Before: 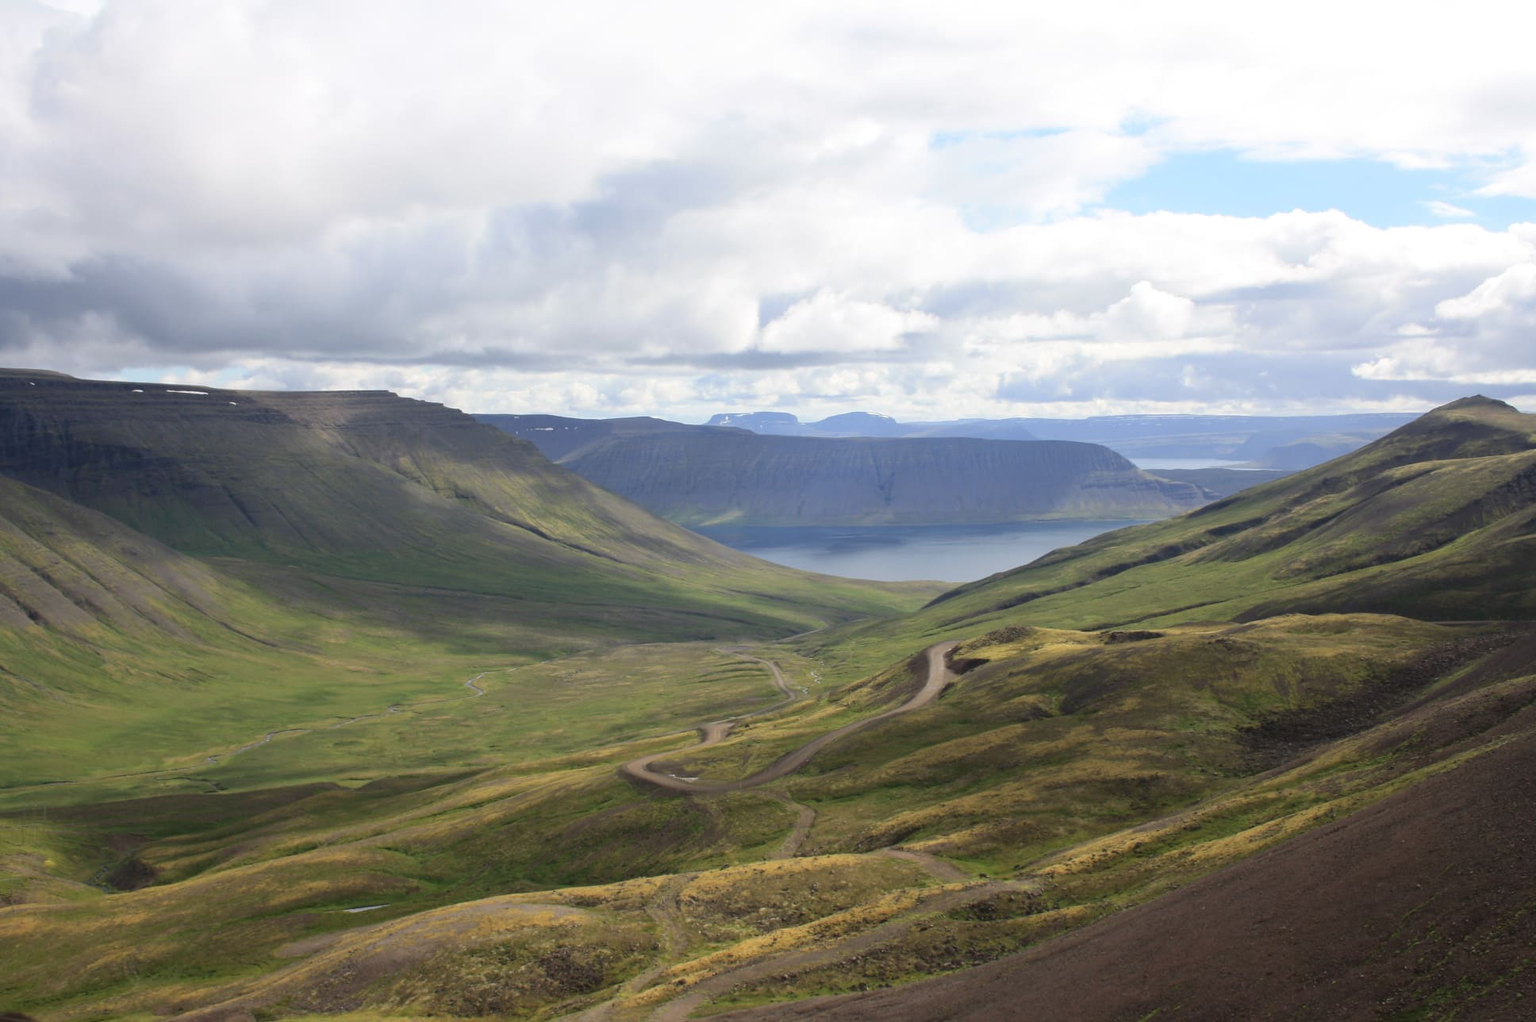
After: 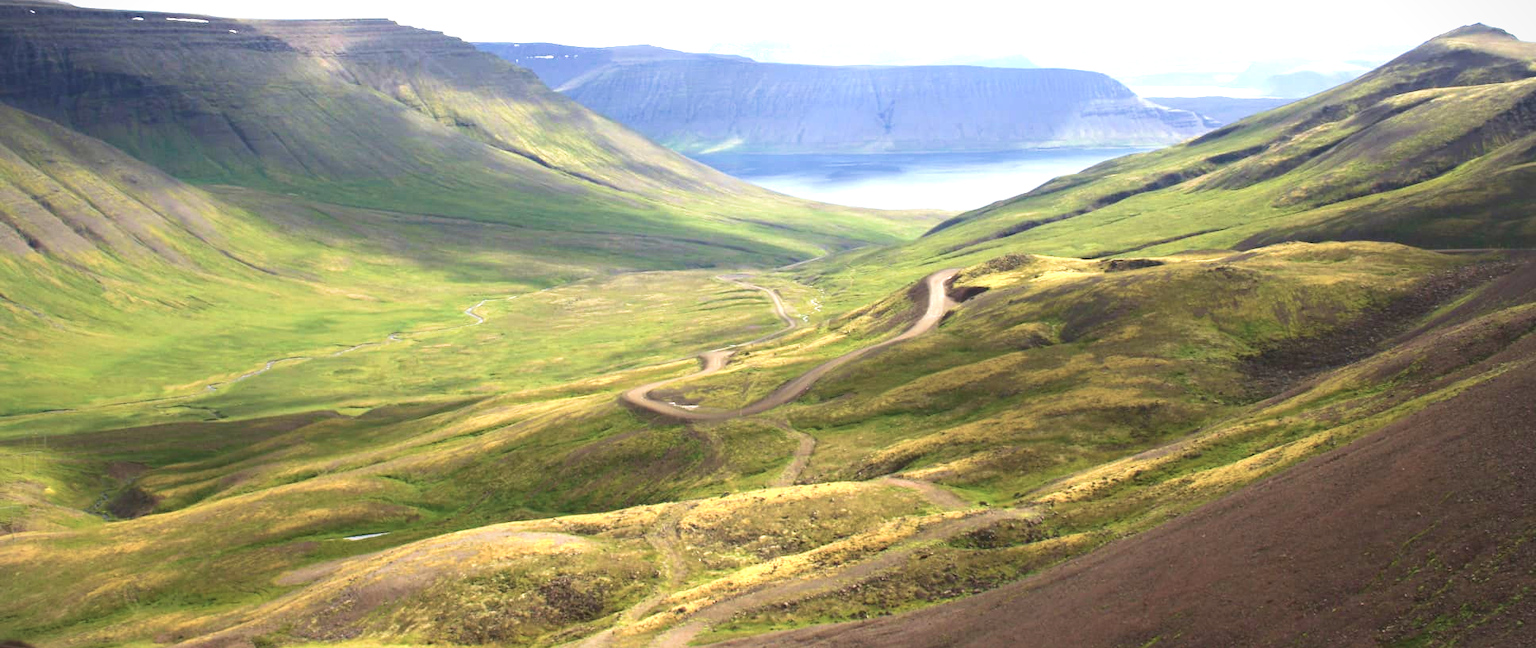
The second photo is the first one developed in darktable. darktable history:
tone equalizer: -8 EV -0.001 EV, -7 EV 0.001 EV, -6 EV -0.002 EV, -5 EV -0.003 EV, -4 EV -0.062 EV, -3 EV -0.222 EV, -2 EV -0.267 EV, -1 EV 0.105 EV, +0 EV 0.303 EV
velvia: strength 36.57%
vignetting: fall-off start 100%, brightness -0.282, width/height ratio 1.31
exposure: black level correction 0, exposure 1.3 EV, compensate exposure bias true, compensate highlight preservation false
crop and rotate: top 36.435%
